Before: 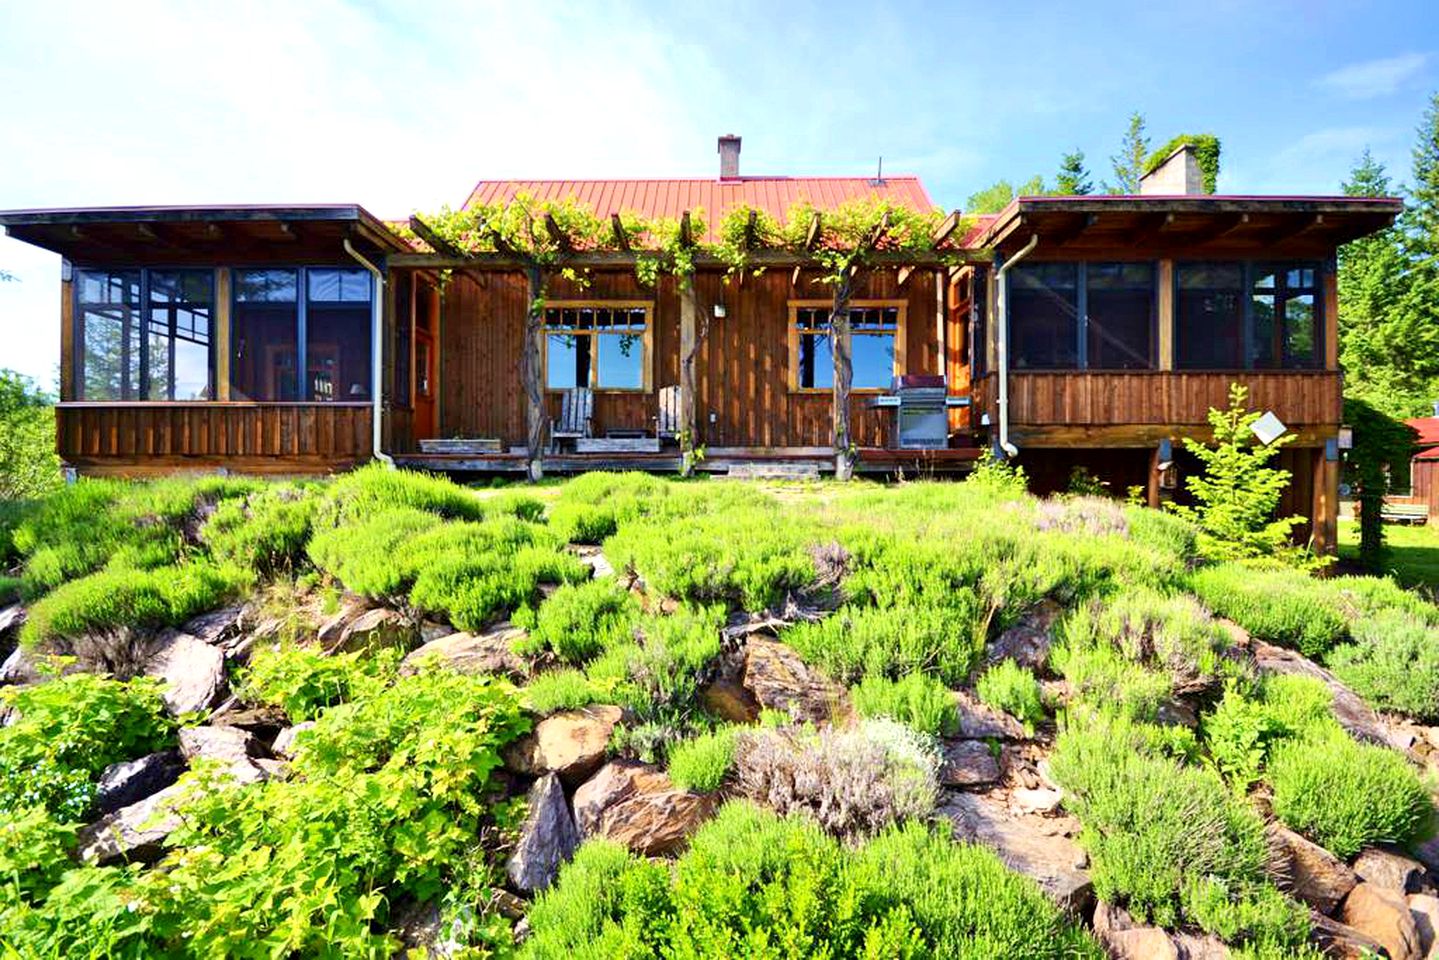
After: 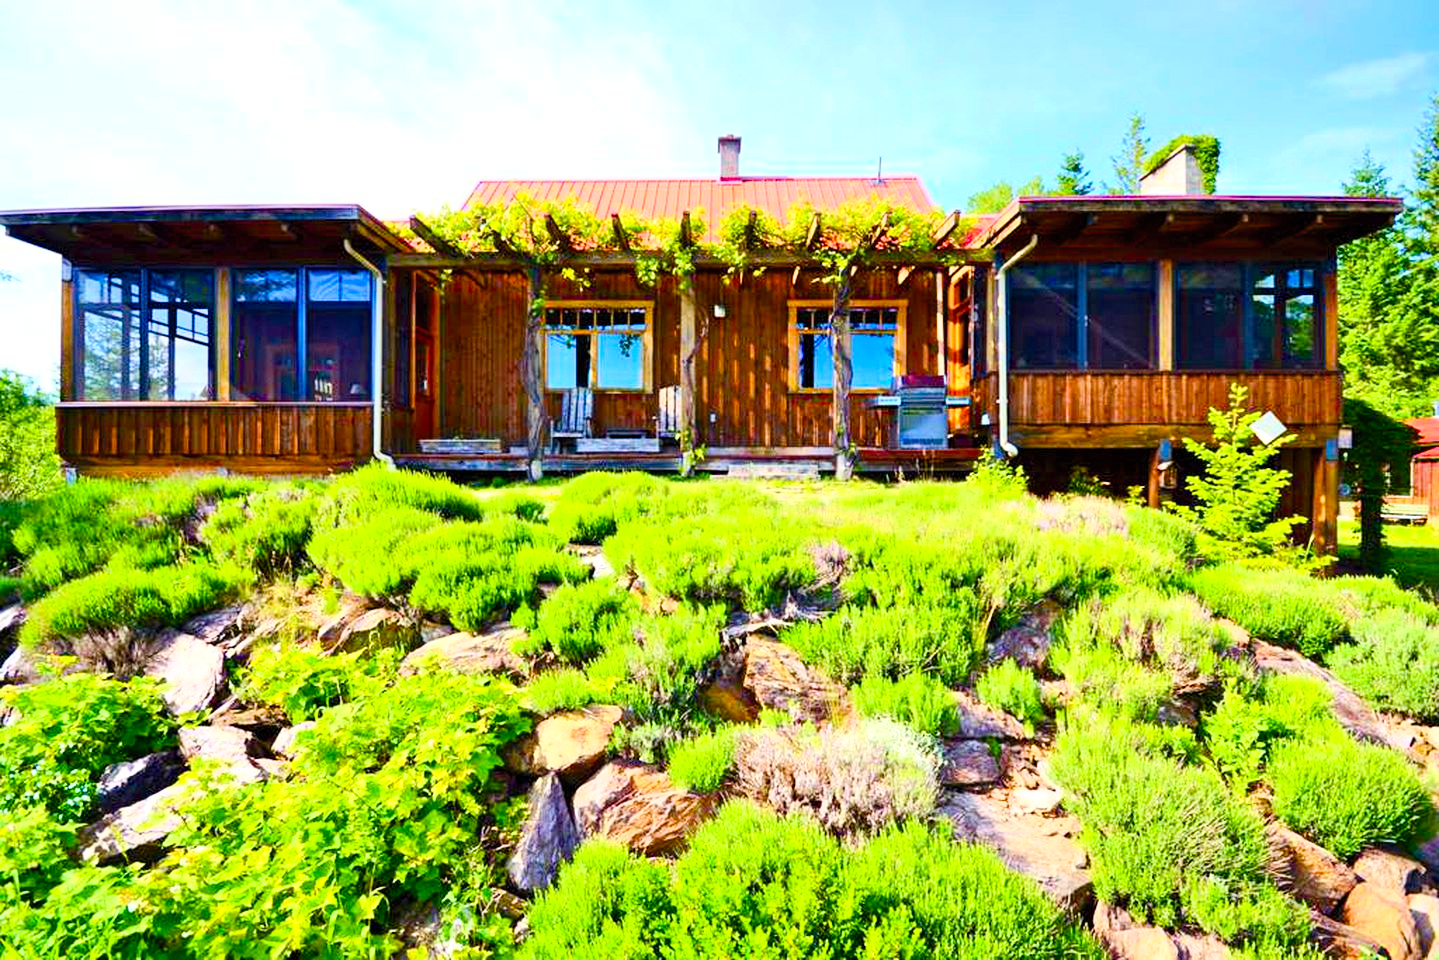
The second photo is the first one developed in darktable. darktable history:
contrast brightness saturation: contrast 0.198, brightness 0.167, saturation 0.22
color balance rgb: perceptual saturation grading › global saturation 20%, perceptual saturation grading › highlights -24.837%, perceptual saturation grading › shadows 50.106%, global vibrance 20%
